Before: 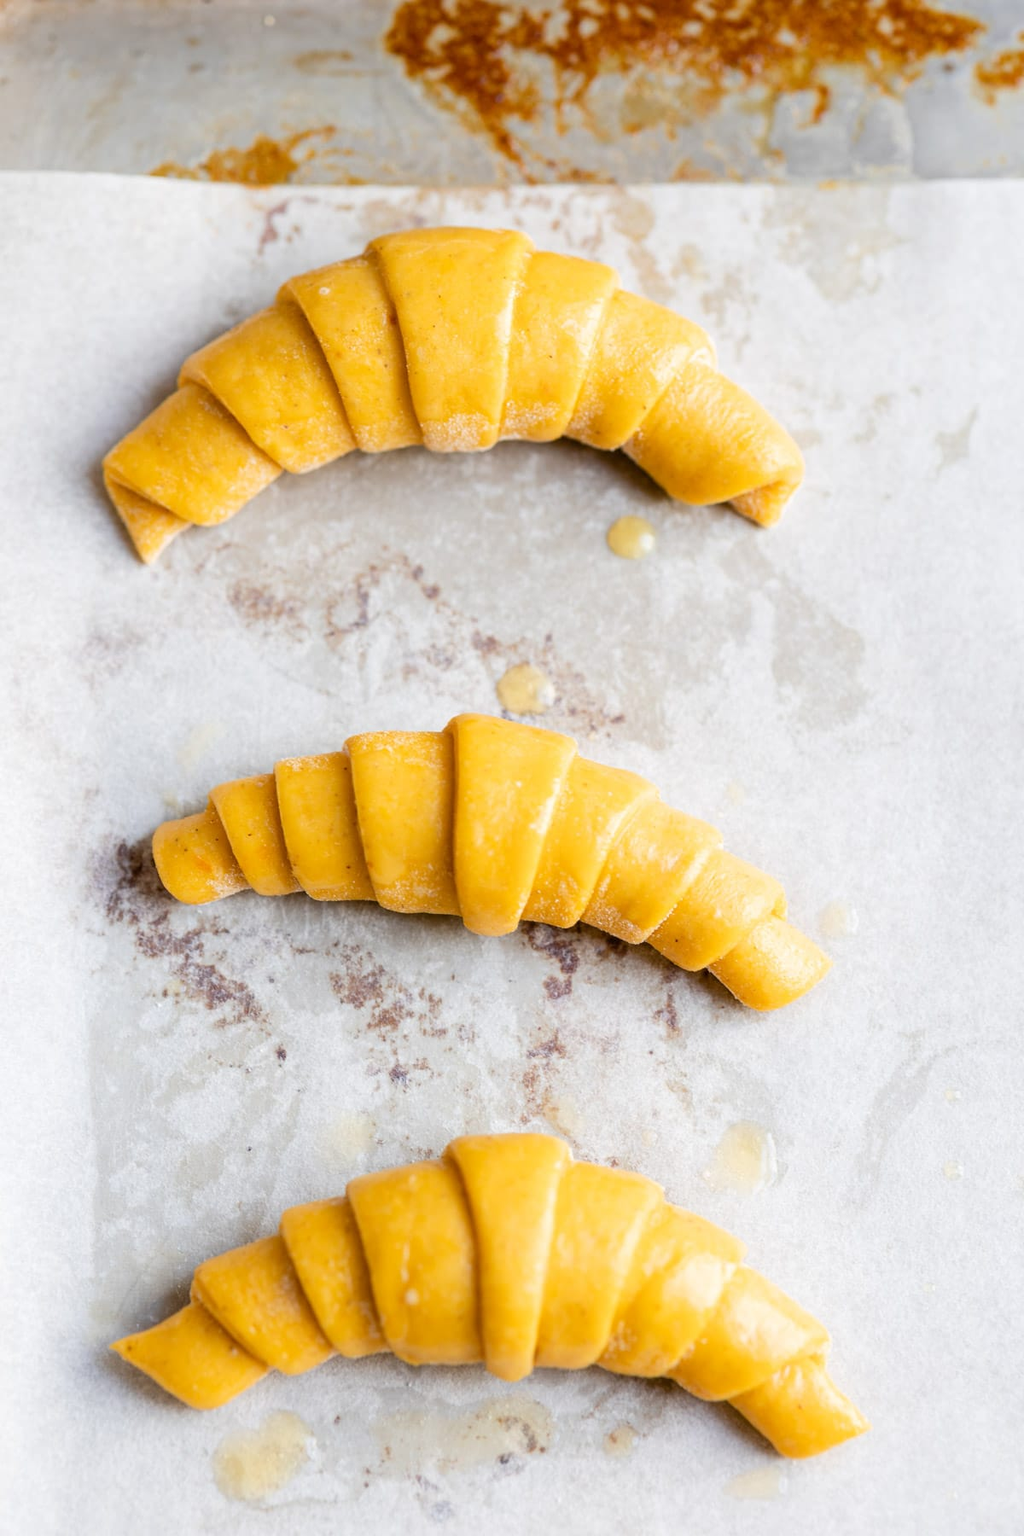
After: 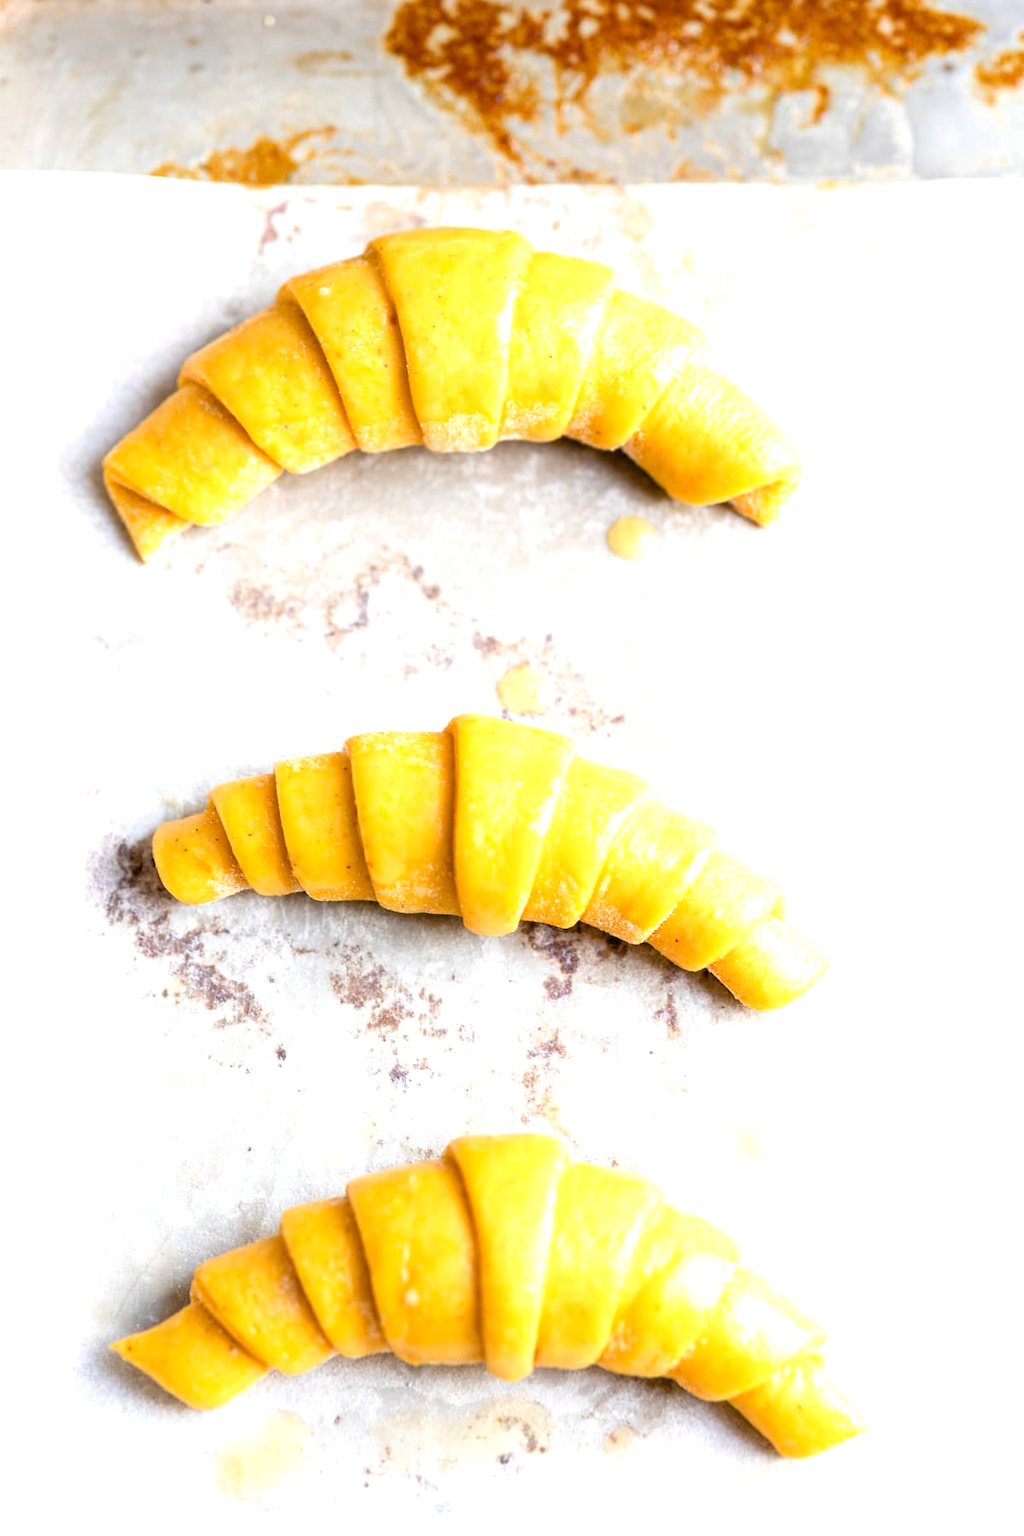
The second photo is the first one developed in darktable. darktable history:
tone equalizer: -8 EV -0.768 EV, -7 EV -0.679 EV, -6 EV -0.63 EV, -5 EV -0.399 EV, -3 EV 0.367 EV, -2 EV 0.6 EV, -1 EV 0.689 EV, +0 EV 0.746 EV, luminance estimator HSV value / RGB max
